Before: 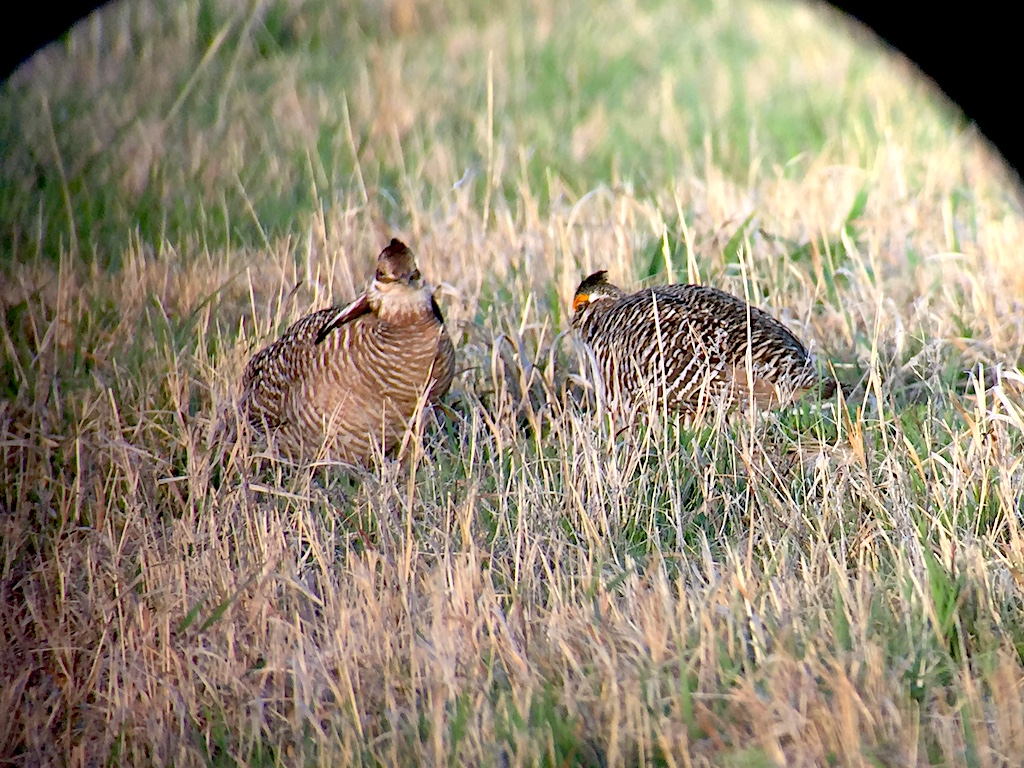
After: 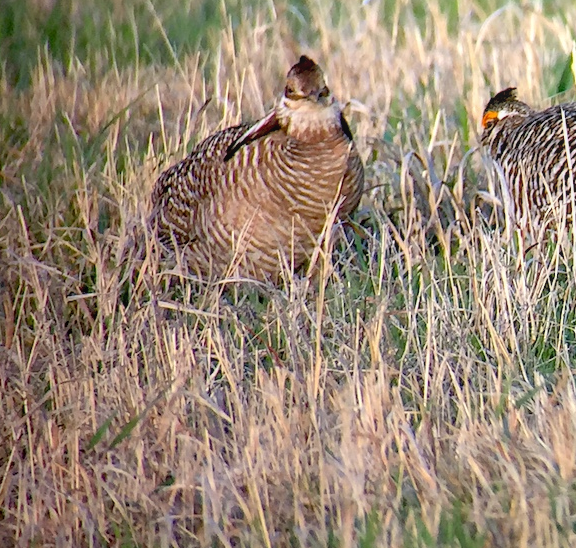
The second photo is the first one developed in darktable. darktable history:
crop: left 8.966%, top 23.852%, right 34.699%, bottom 4.703%
local contrast: detail 110%
